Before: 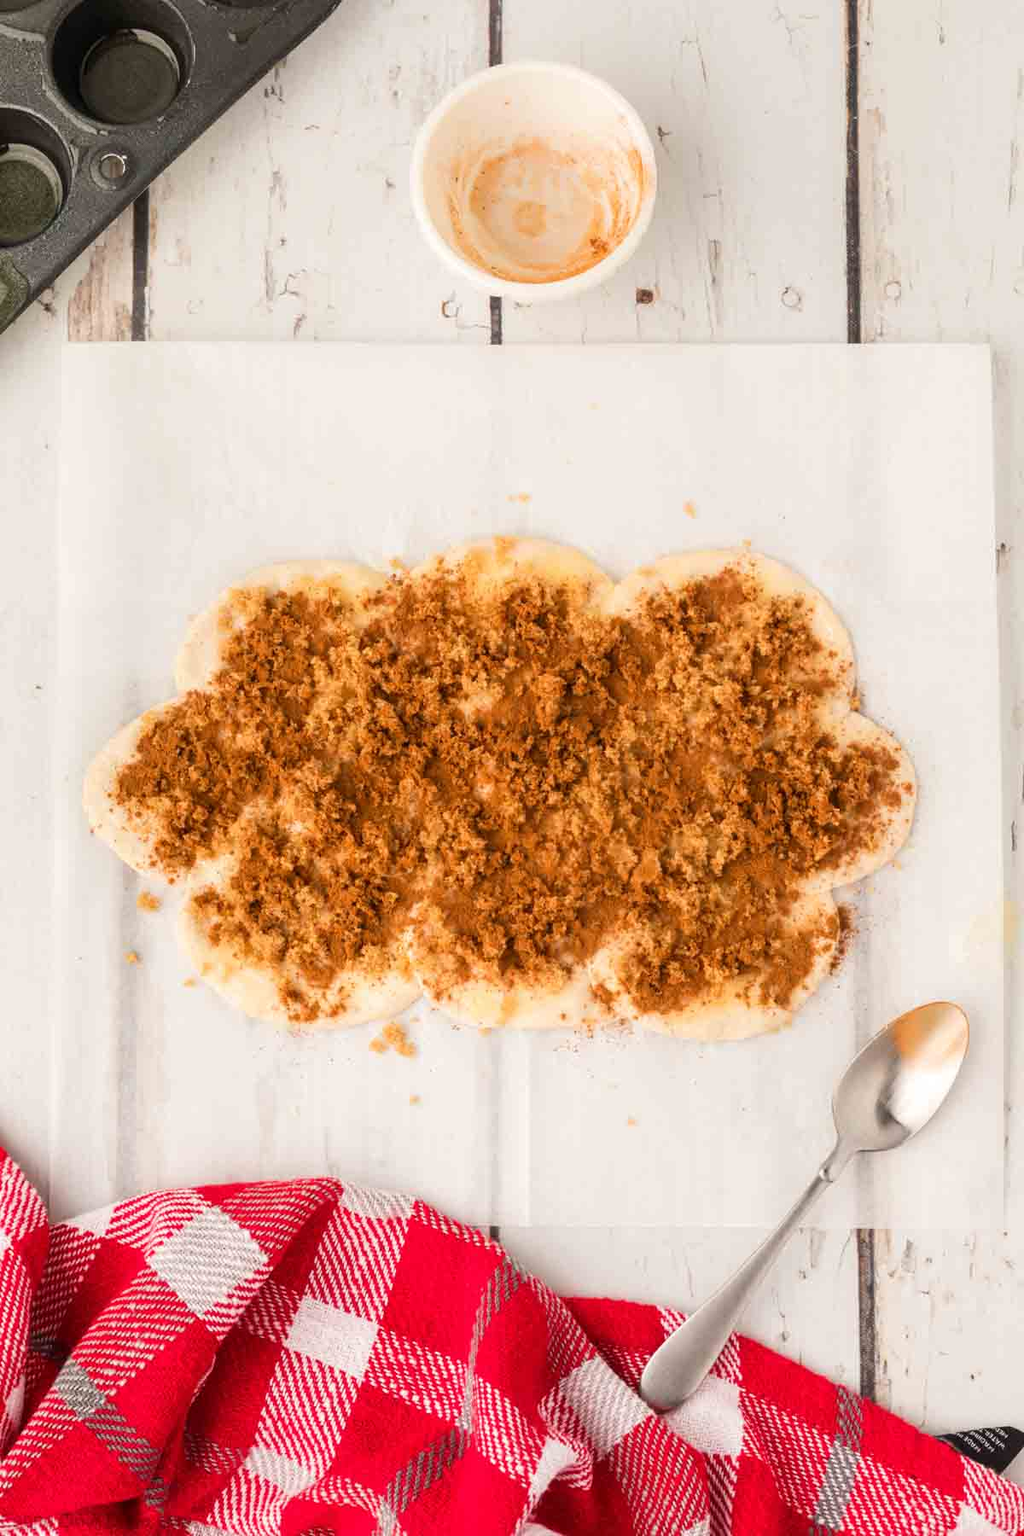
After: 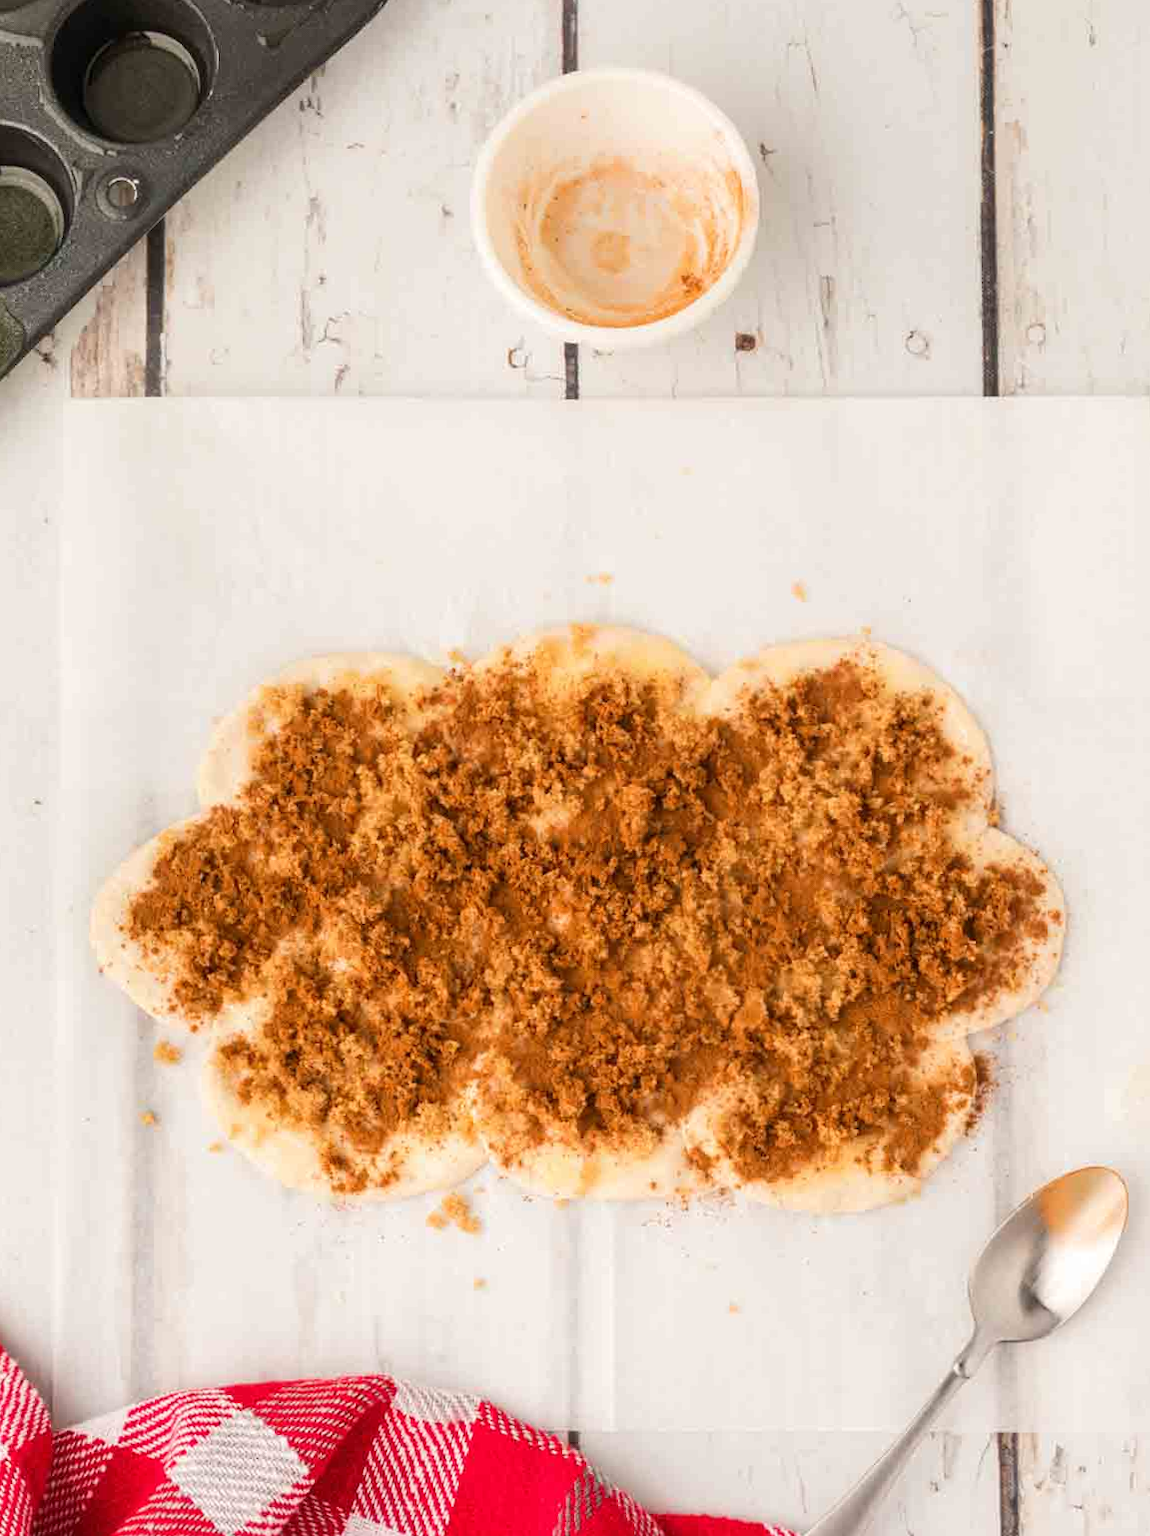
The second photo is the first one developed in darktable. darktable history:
crop and rotate: angle 0.205°, left 0.345%, right 3.139%, bottom 14.075%
